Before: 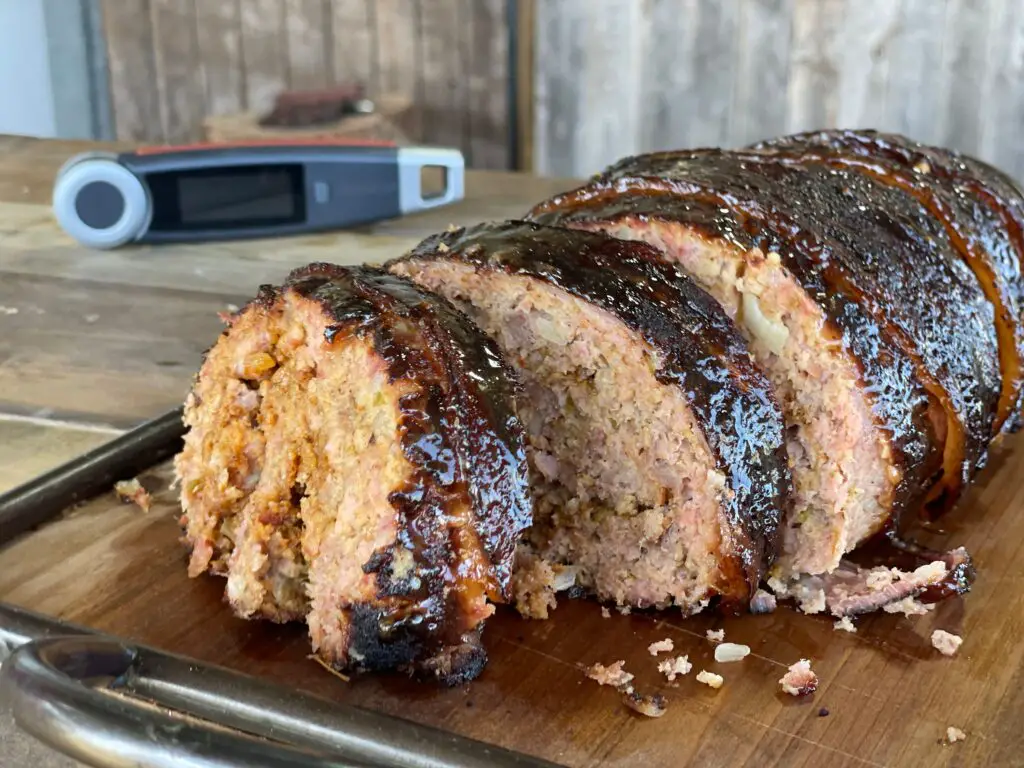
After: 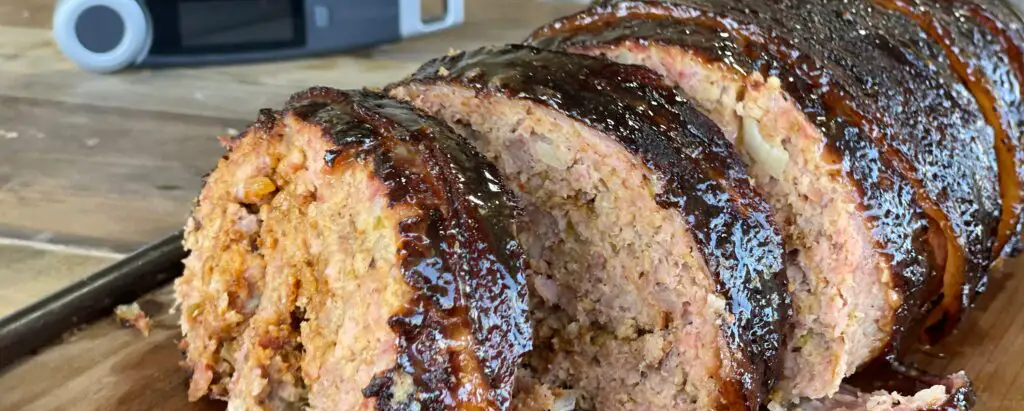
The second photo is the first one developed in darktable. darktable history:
shadows and highlights: shadows 37.27, highlights -28.18, soften with gaussian
rotate and perspective: automatic cropping off
crop and rotate: top 23.043%, bottom 23.437%
